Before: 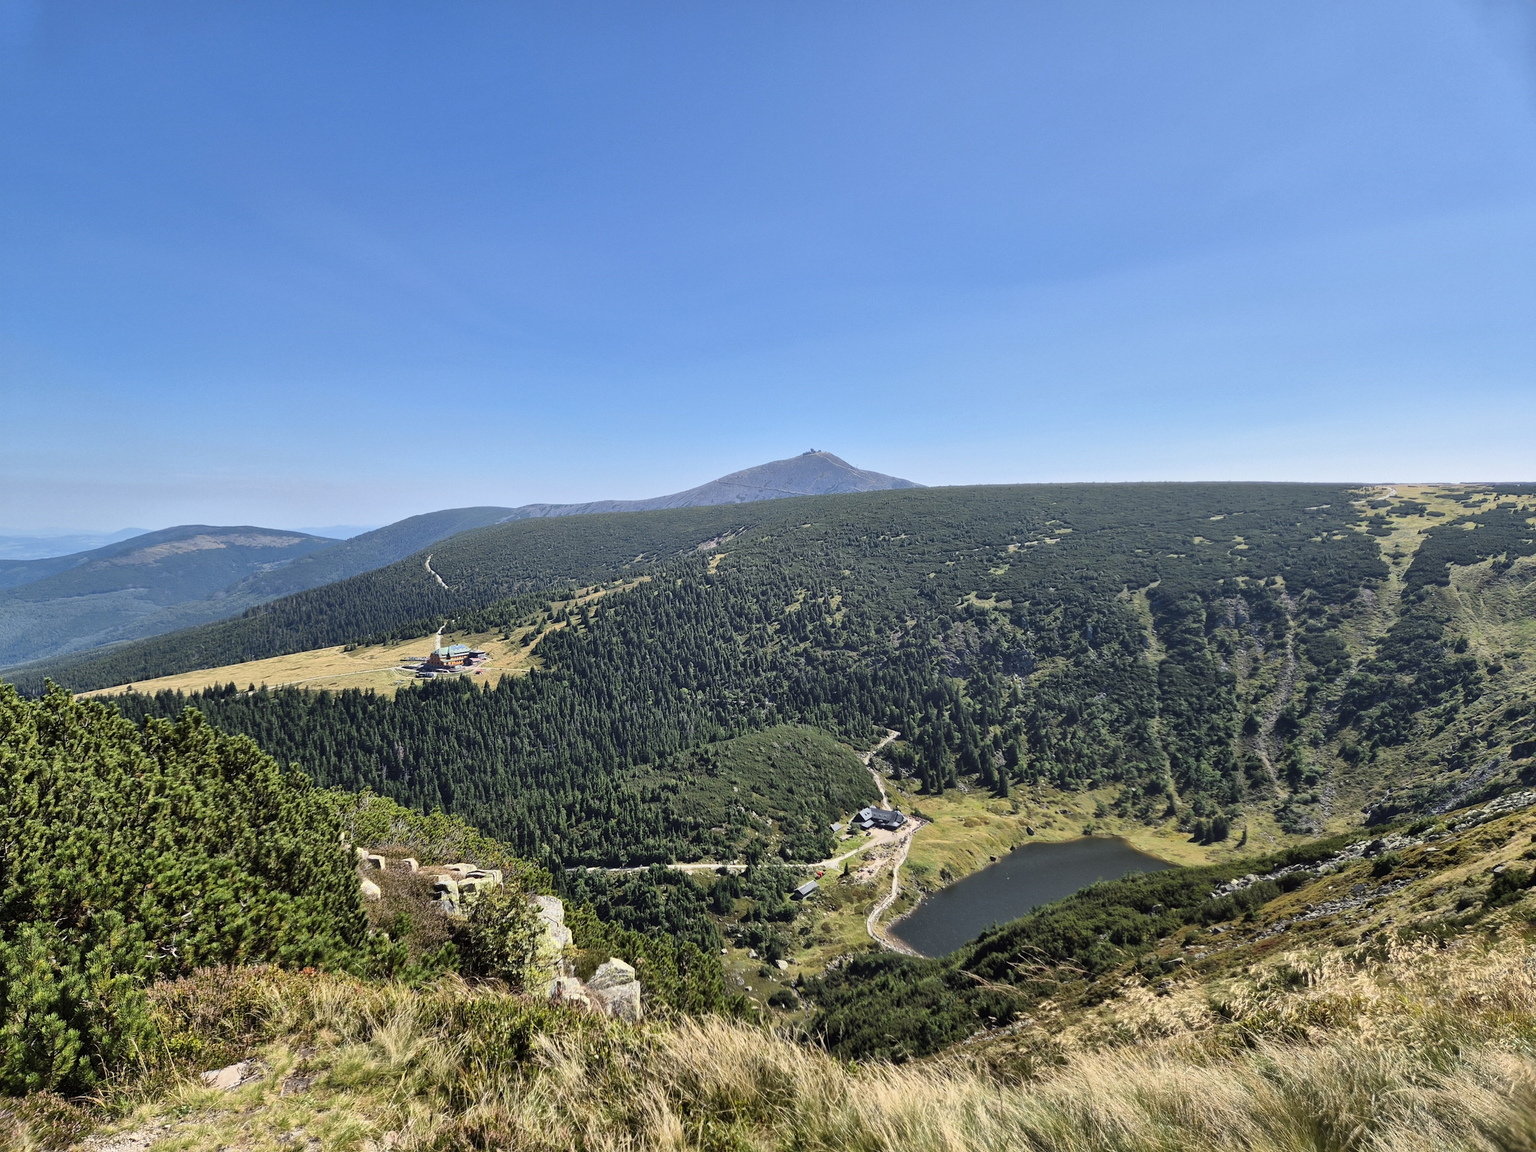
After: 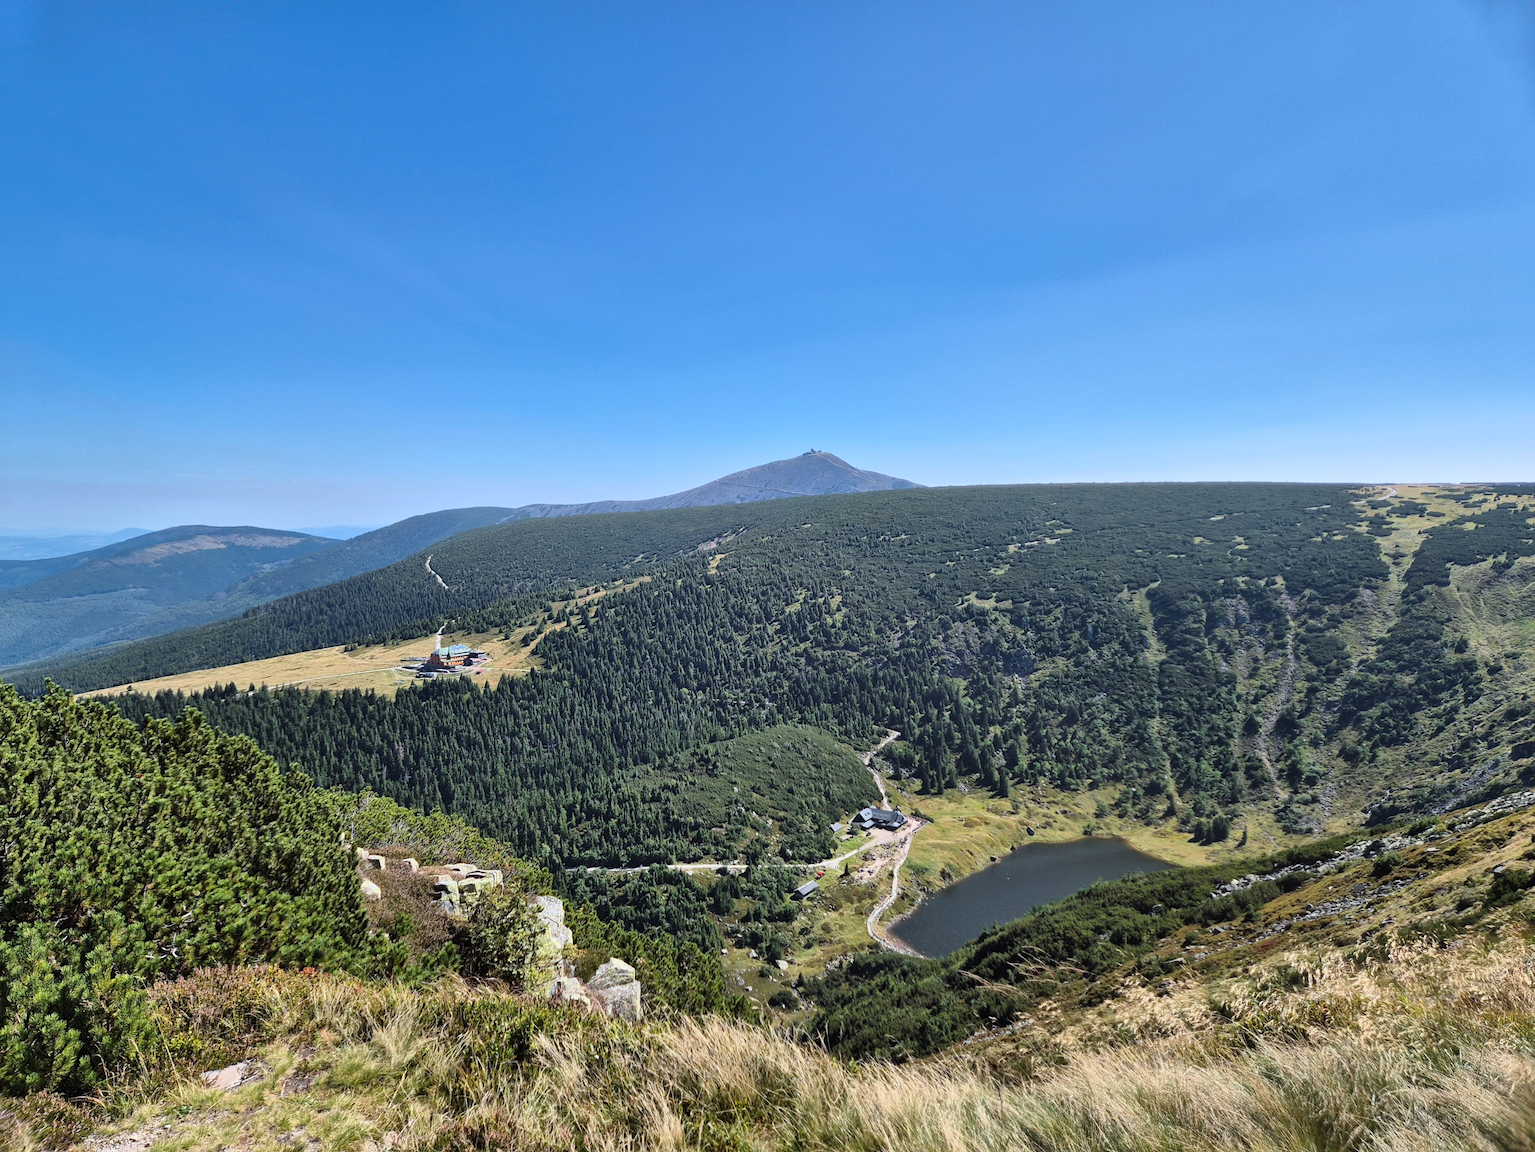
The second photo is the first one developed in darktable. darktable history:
shadows and highlights: radius 264.75, soften with gaussian
color correction: highlights a* -0.772, highlights b* -8.92
